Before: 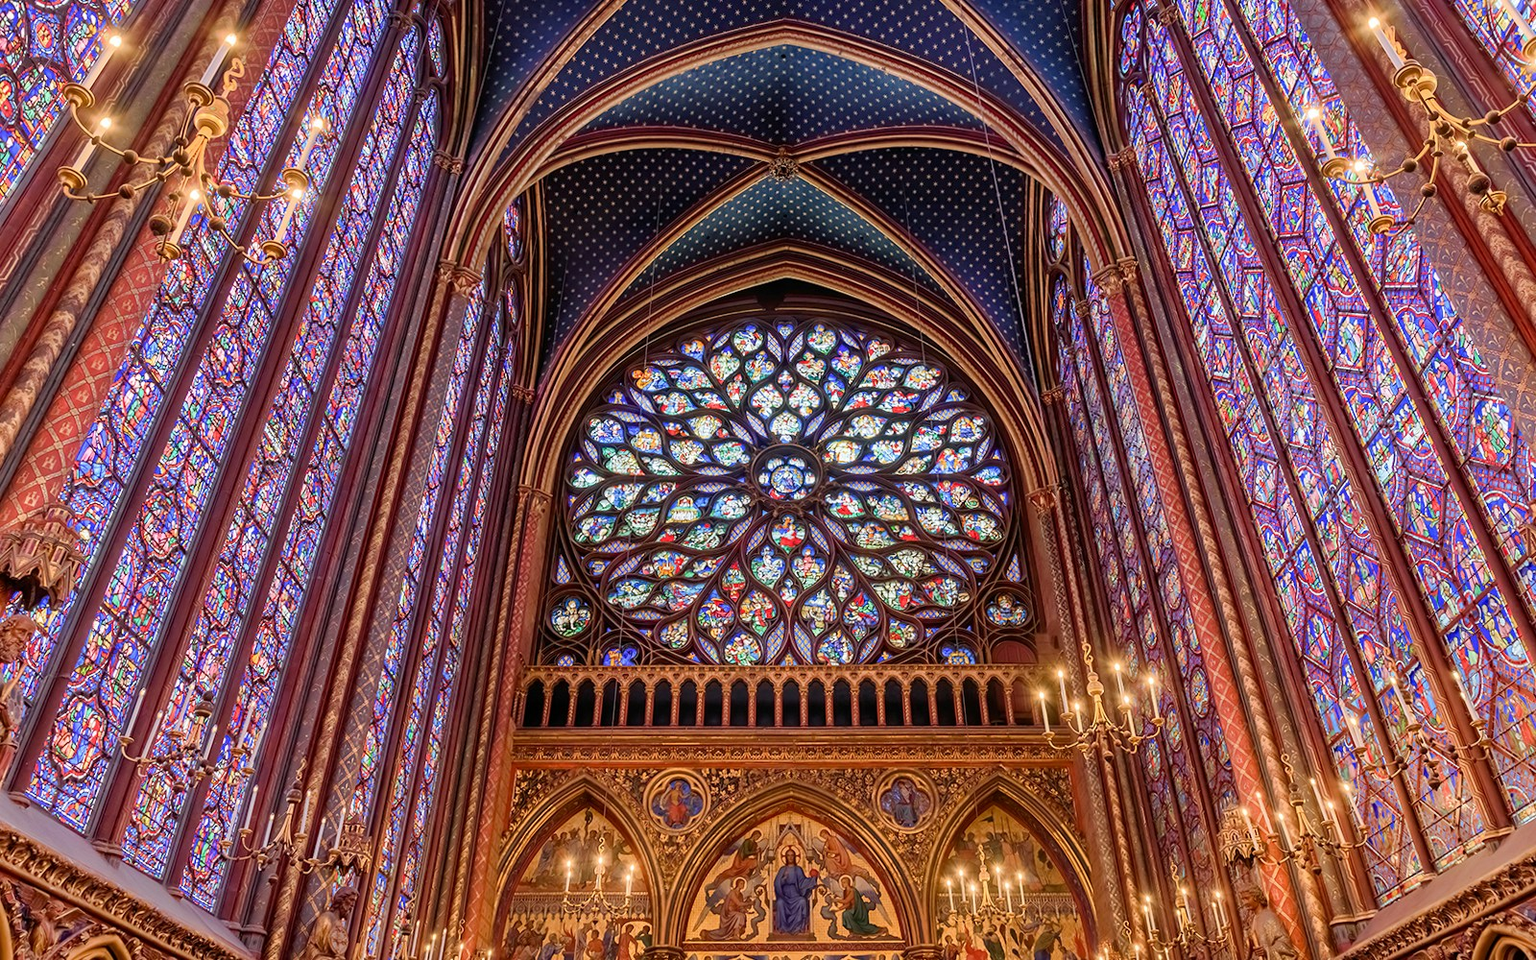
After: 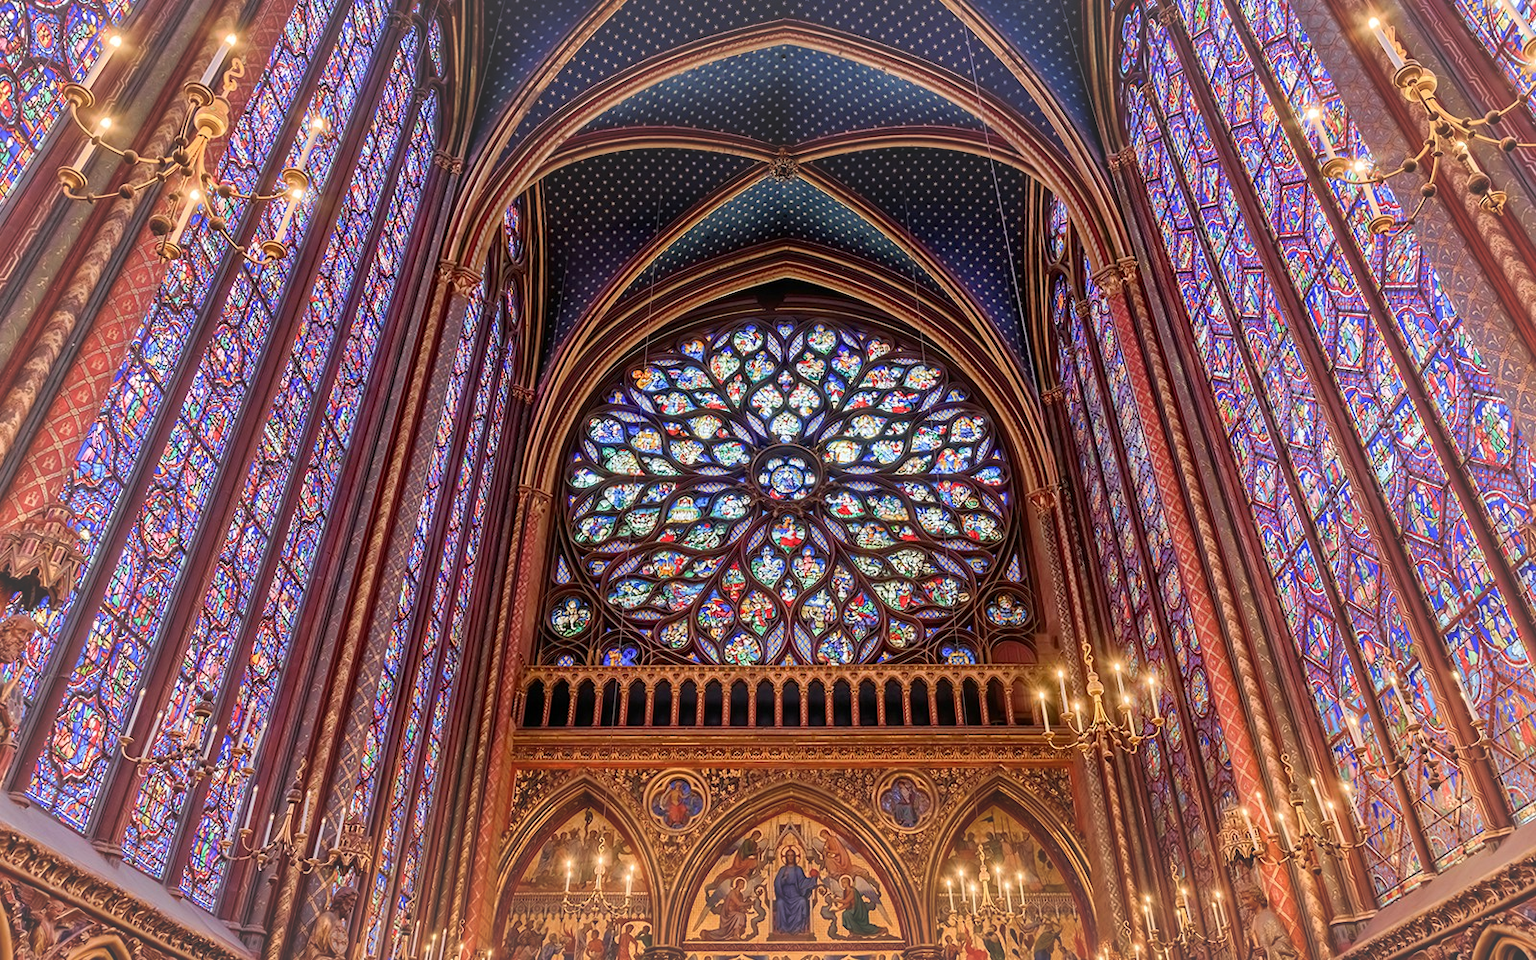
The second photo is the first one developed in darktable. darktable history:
vignetting: fall-off start 52.4%, brightness 0.039, saturation -0.002, automatic ratio true, width/height ratio 1.316, shape 0.211
